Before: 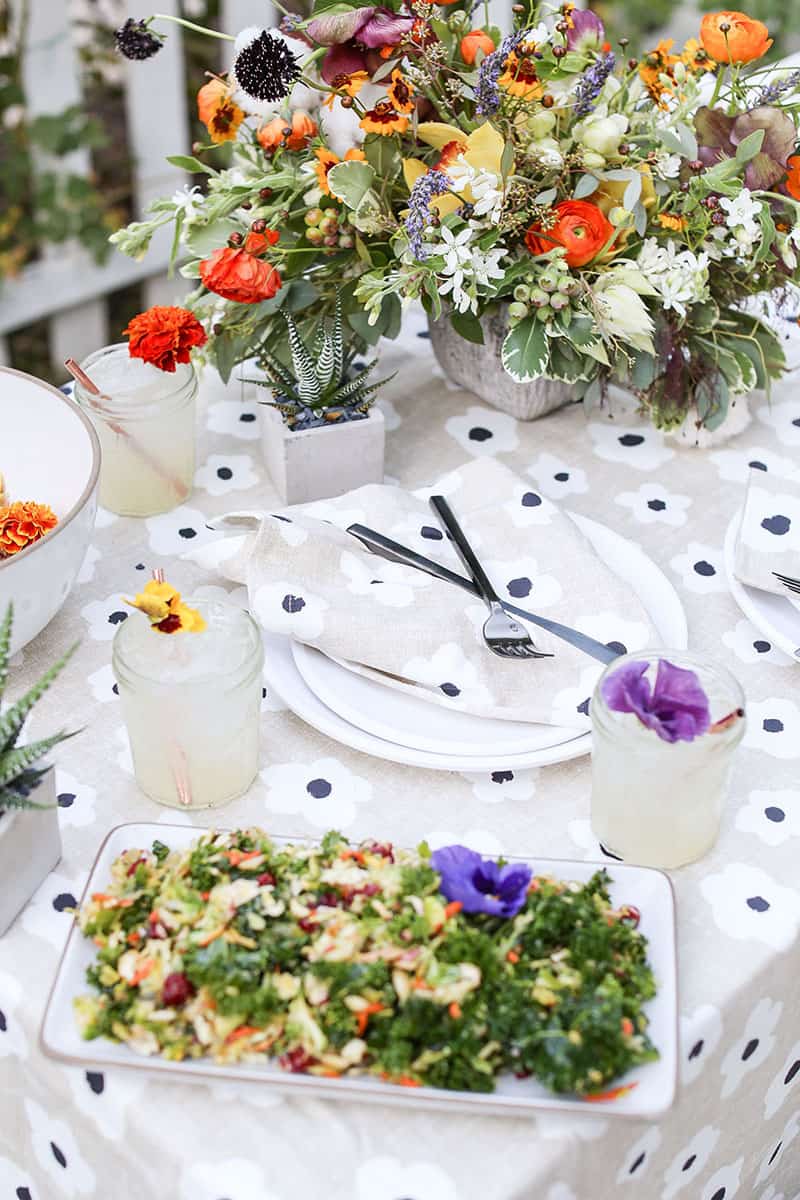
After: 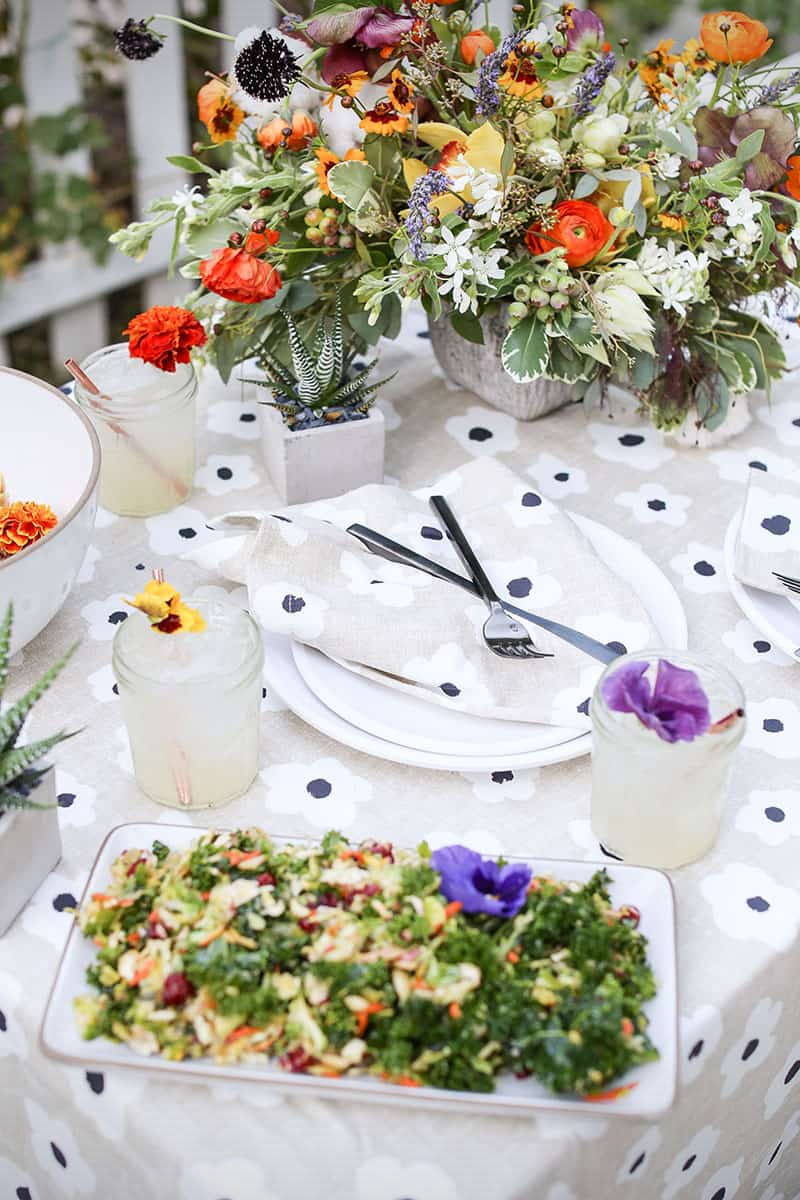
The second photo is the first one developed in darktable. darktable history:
vignetting: fall-off start 97.22%, saturation 0.035, width/height ratio 1.179, unbound false
